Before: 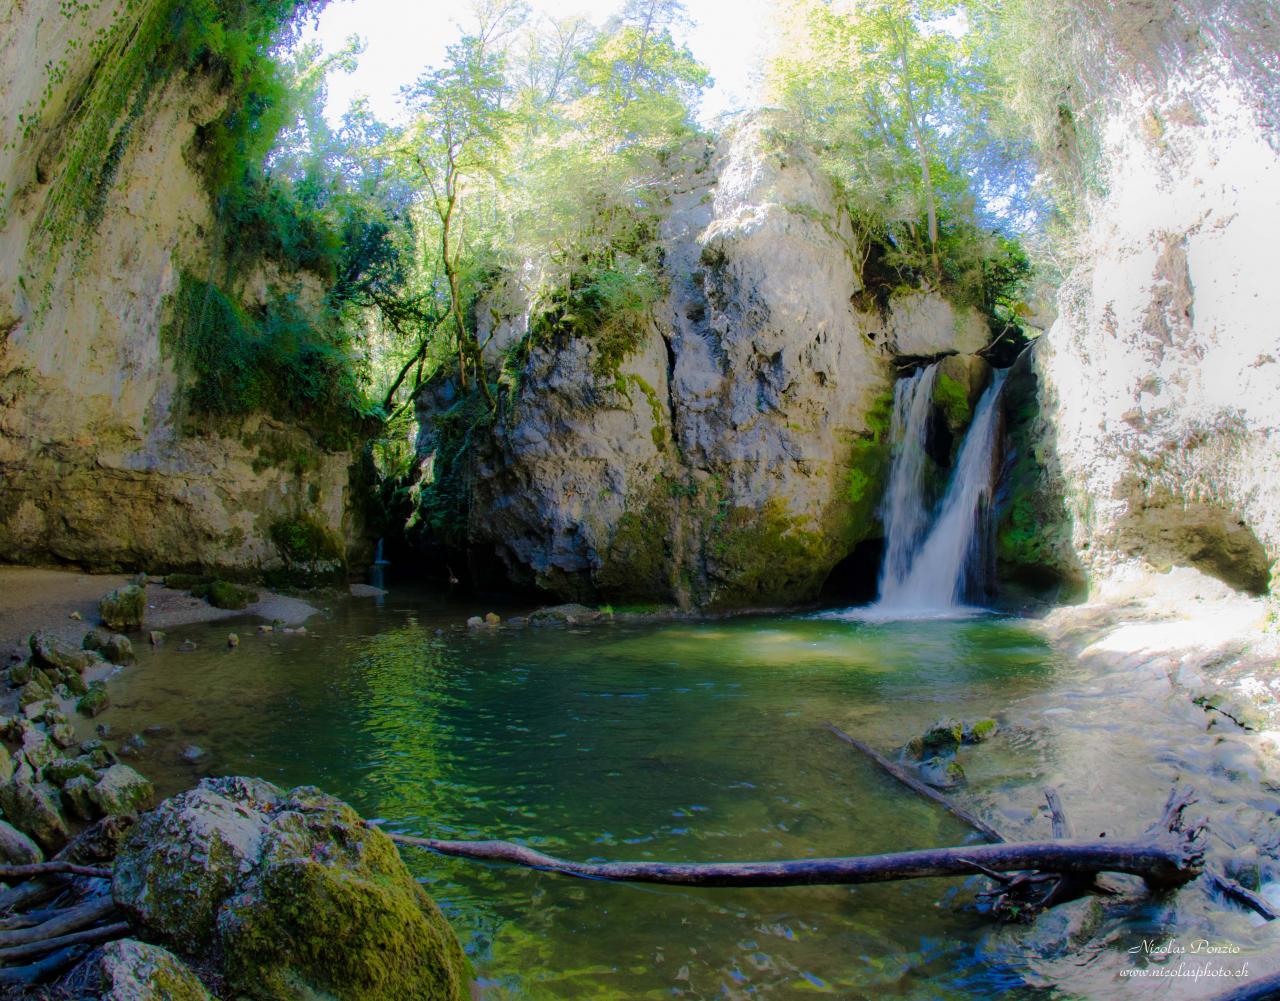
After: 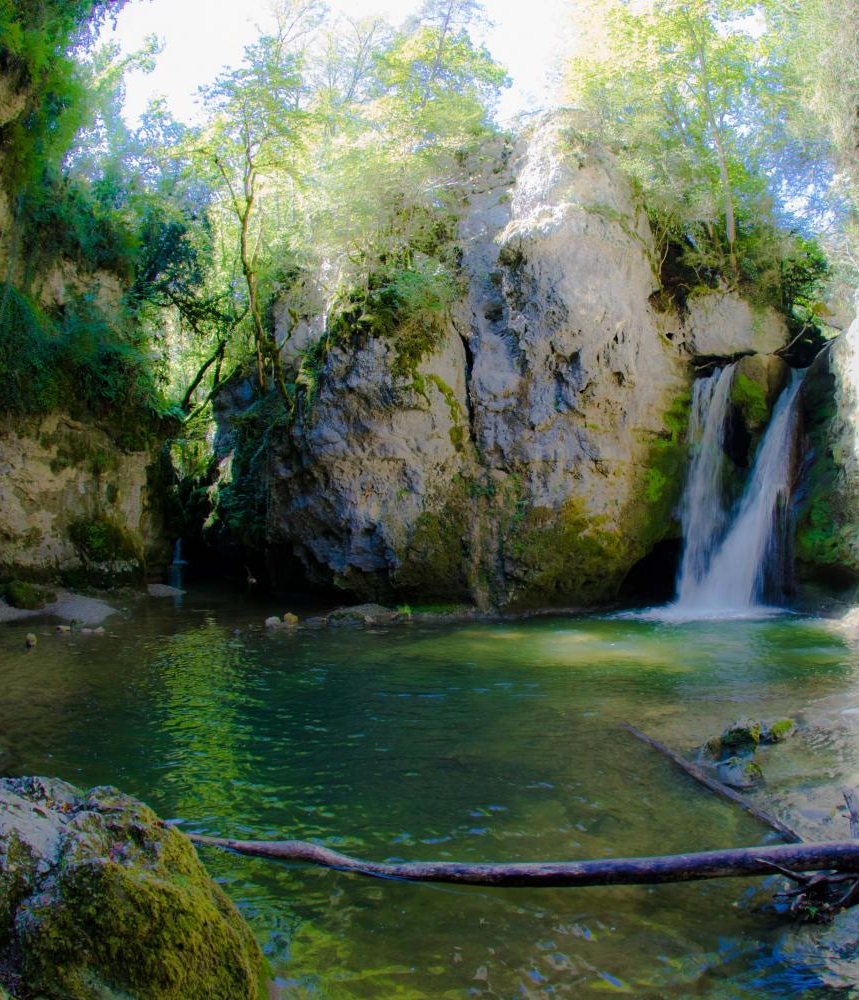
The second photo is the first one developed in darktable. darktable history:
crop and rotate: left 15.805%, right 17.084%
